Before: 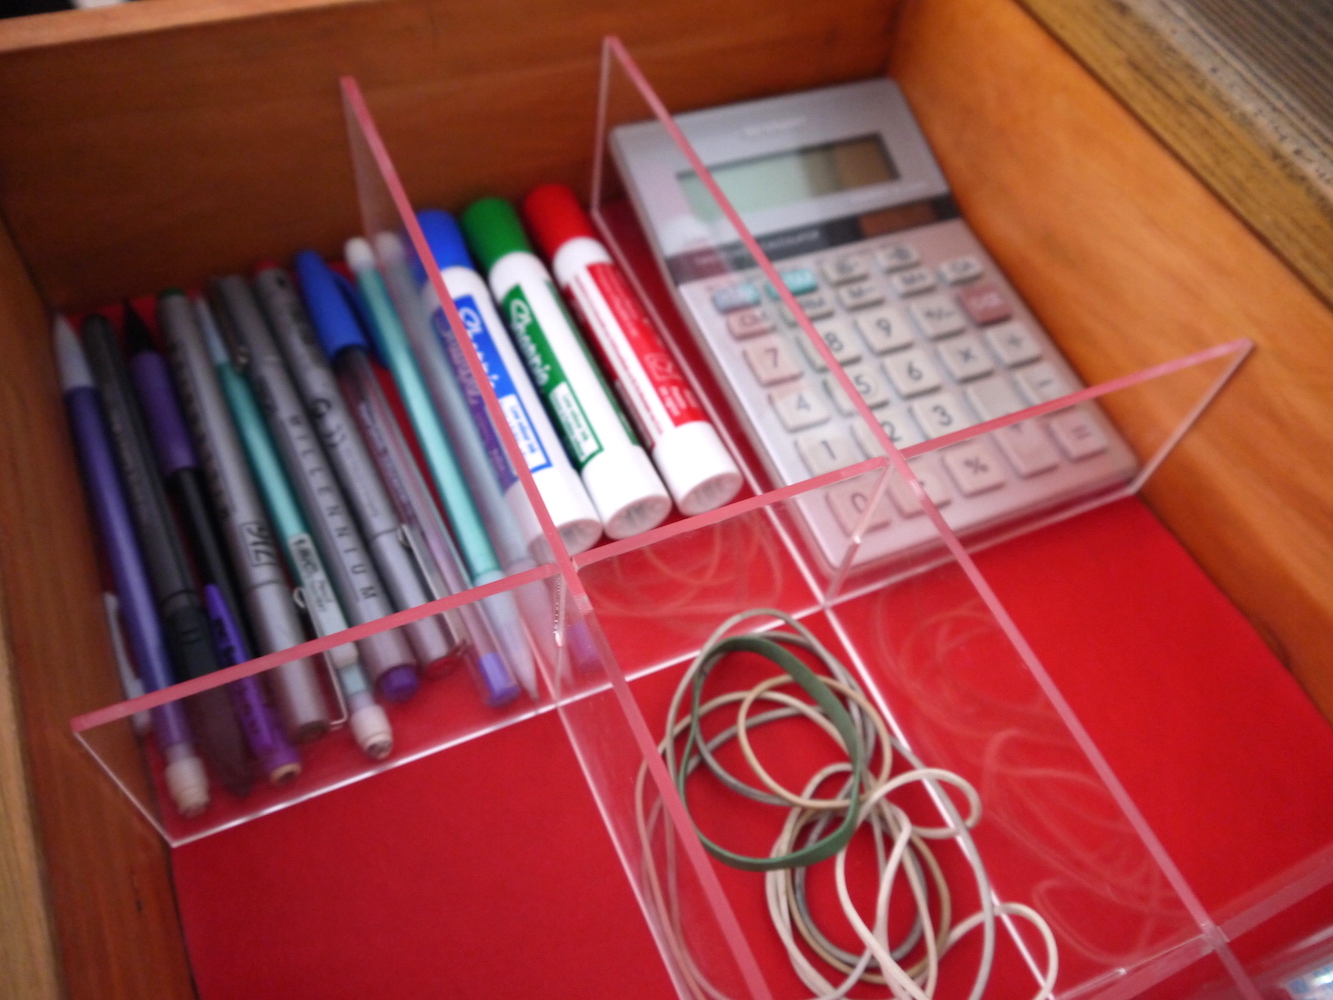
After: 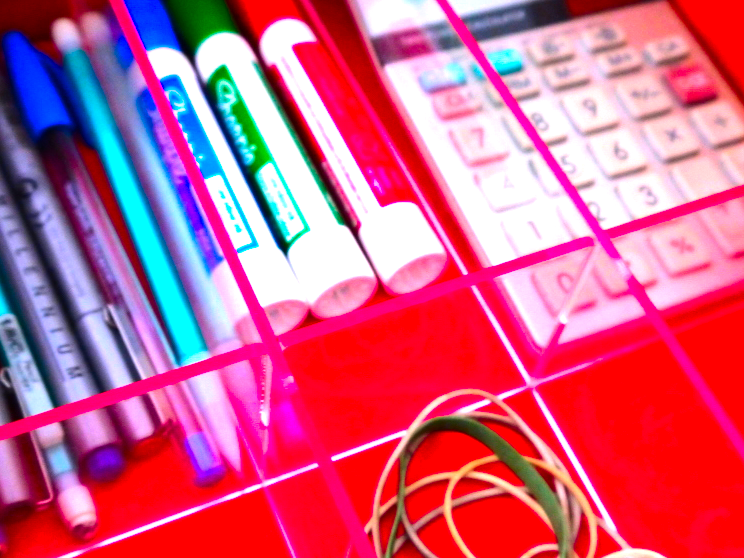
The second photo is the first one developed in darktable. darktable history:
crop and rotate: left 22.13%, top 22.054%, right 22.026%, bottom 22.102%
tone equalizer: -8 EV -1.08 EV, -7 EV -1.01 EV, -6 EV -0.867 EV, -5 EV -0.578 EV, -3 EV 0.578 EV, -2 EV 0.867 EV, -1 EV 1.01 EV, +0 EV 1.08 EV, edges refinement/feathering 500, mask exposure compensation -1.57 EV, preserve details no
color correction: saturation 3
